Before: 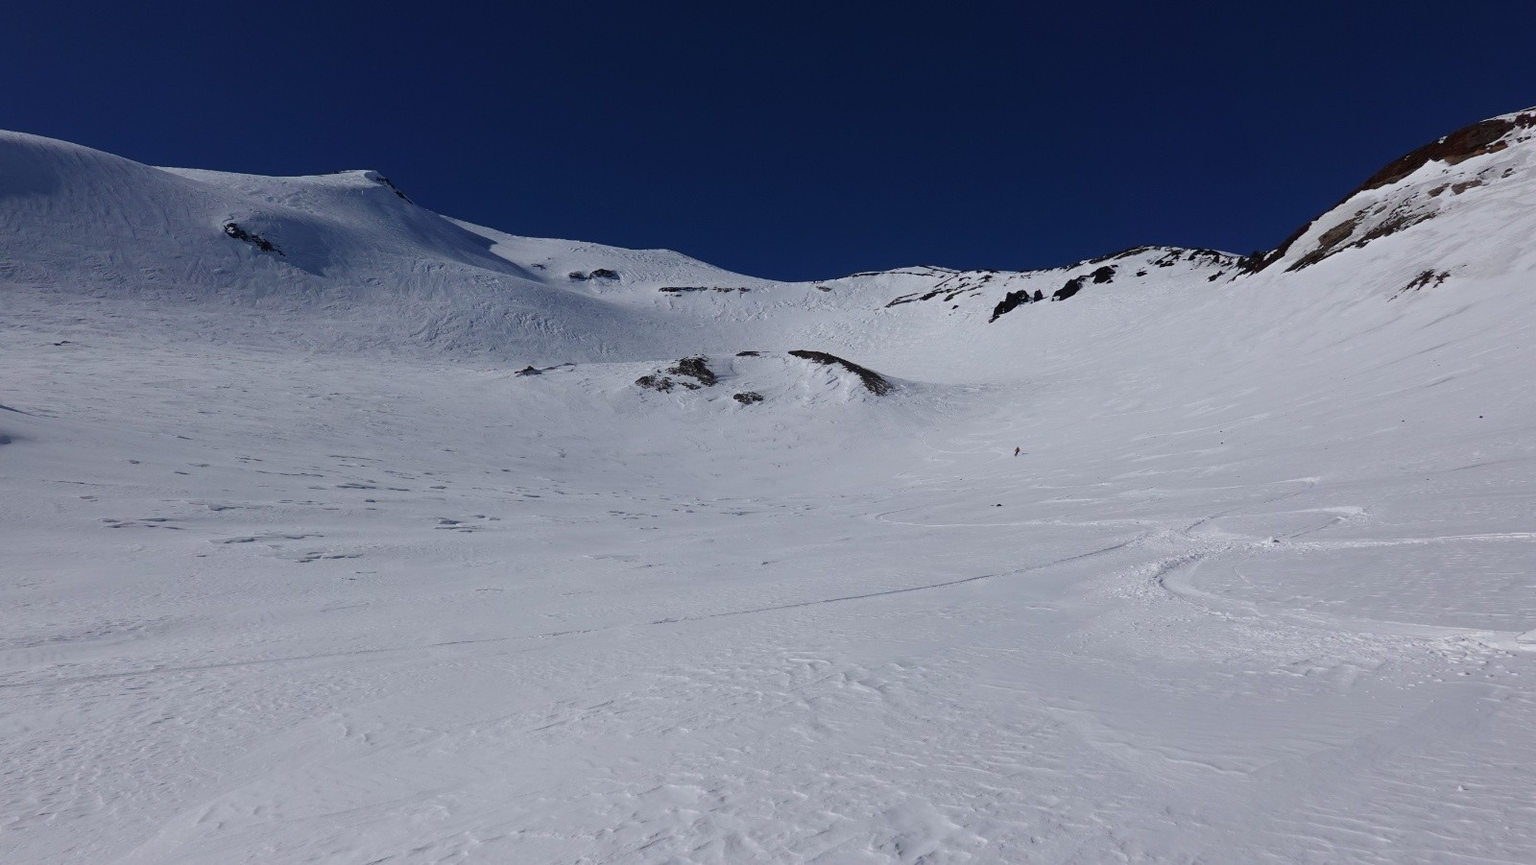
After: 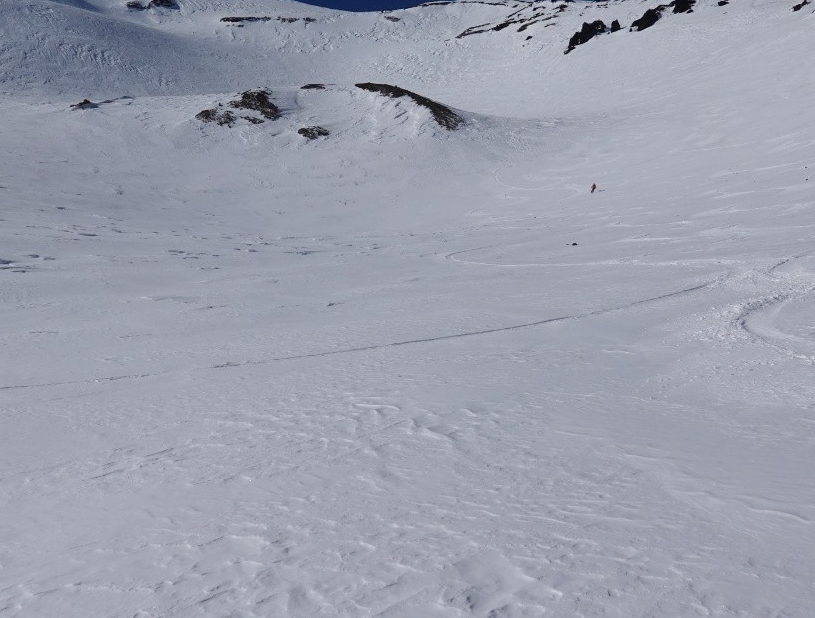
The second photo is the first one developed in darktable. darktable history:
crop and rotate: left 29.163%, top 31.347%, right 19.857%
